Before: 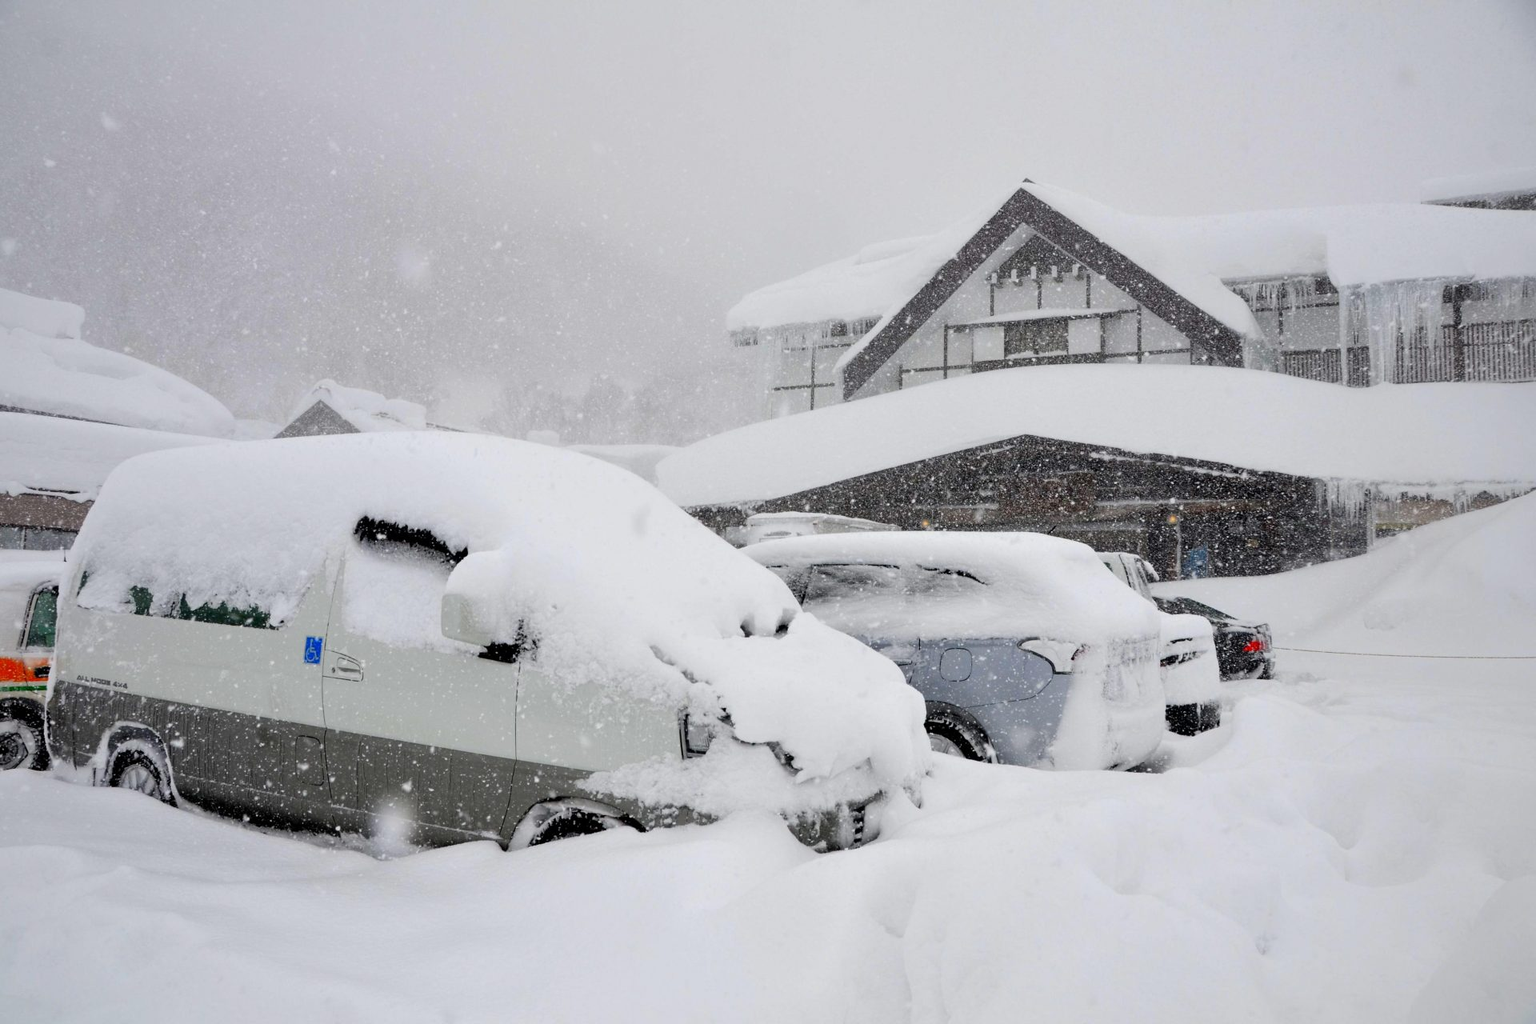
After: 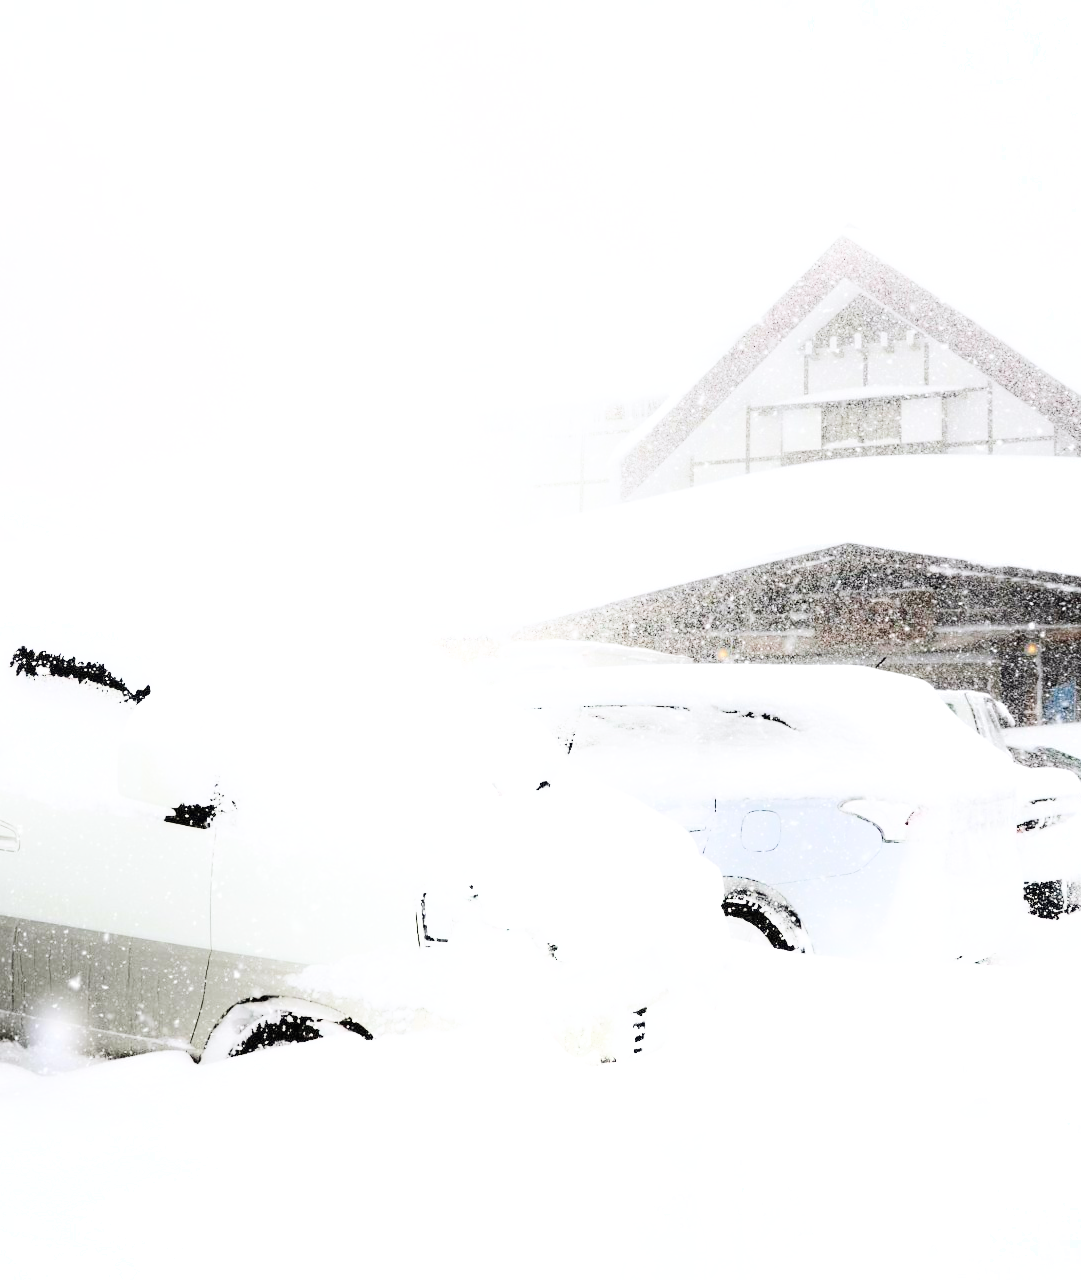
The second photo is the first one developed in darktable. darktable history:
color balance rgb: shadows lift › chroma 3.646%, shadows lift › hue 88.22°, linear chroma grading › global chroma 14.701%, perceptual saturation grading › global saturation 0.218%, perceptual saturation grading › highlights -15.943%, perceptual saturation grading › shadows 25.595%, perceptual brilliance grading › global brilliance 10.65%, global vibrance -24.697%
exposure: black level correction 0, exposure 0.302 EV, compensate highlight preservation false
crop and rotate: left 22.633%, right 21.053%
shadows and highlights: shadows -89.23, highlights 91.11, soften with gaussian
